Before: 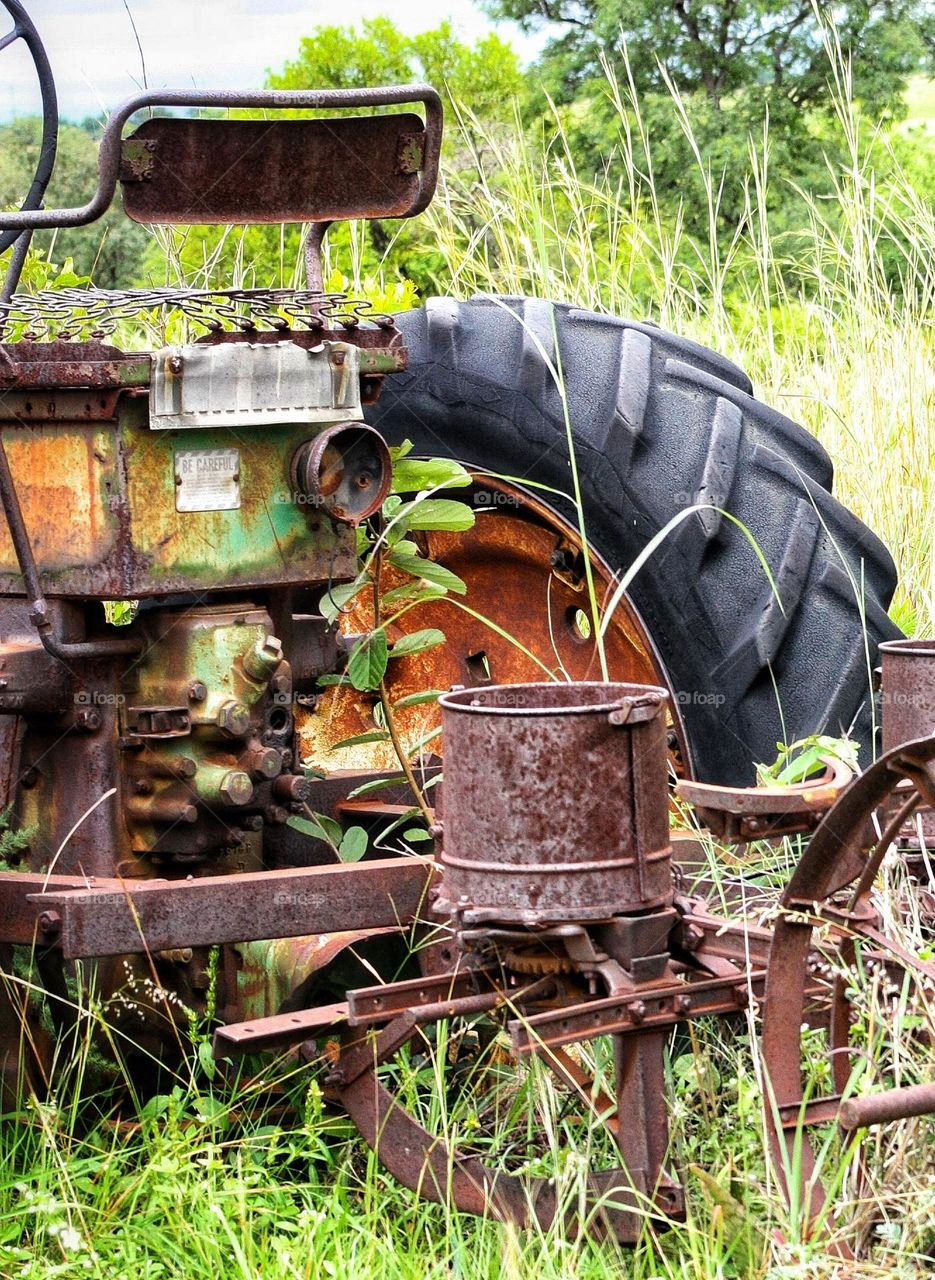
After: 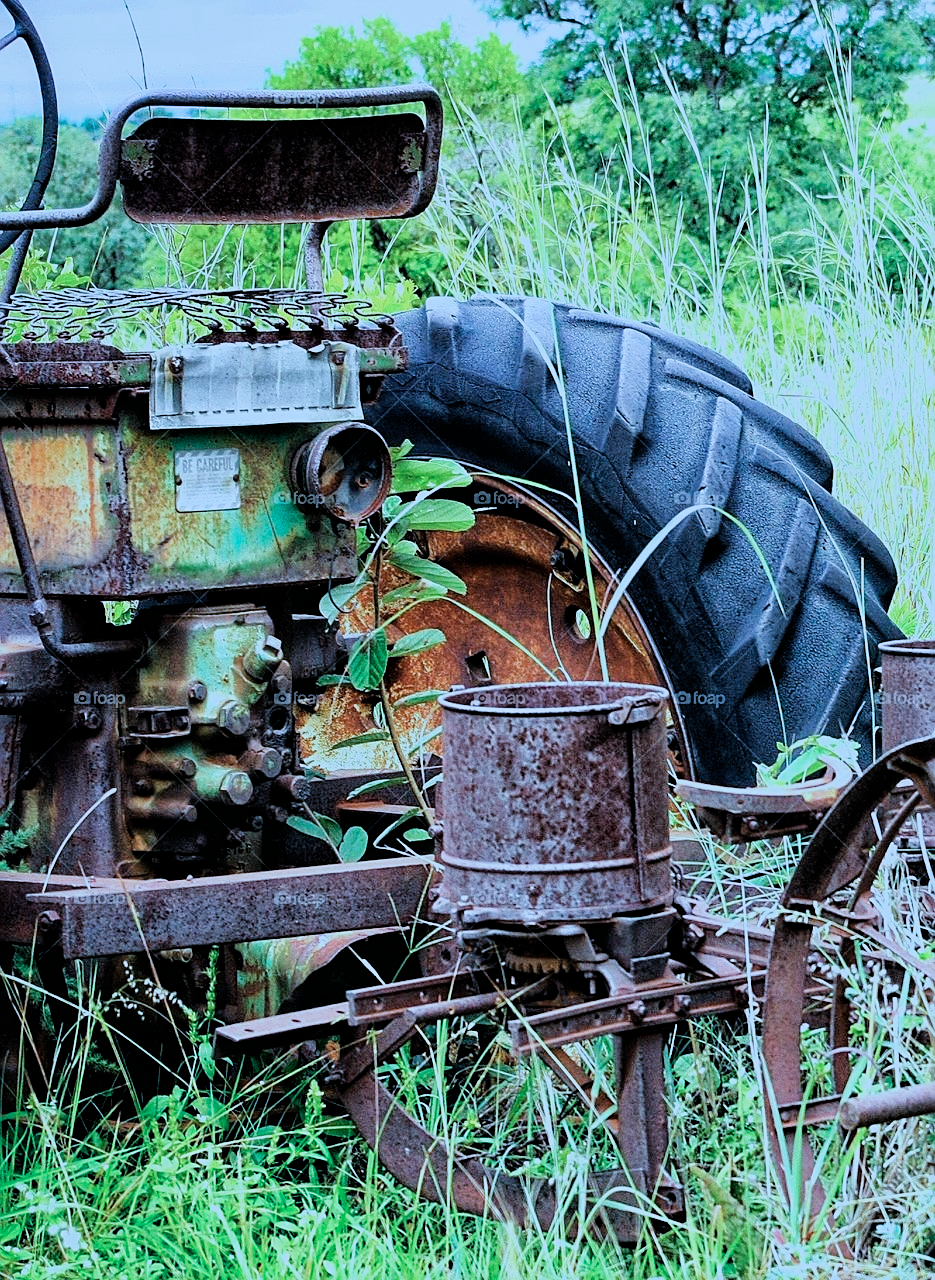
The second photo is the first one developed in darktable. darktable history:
filmic rgb: black relative exposure -5 EV, hardness 2.88, contrast 1.1, highlights saturation mix -20%
color calibration: illuminant custom, x 0.432, y 0.395, temperature 3098 K
sharpen: on, module defaults
